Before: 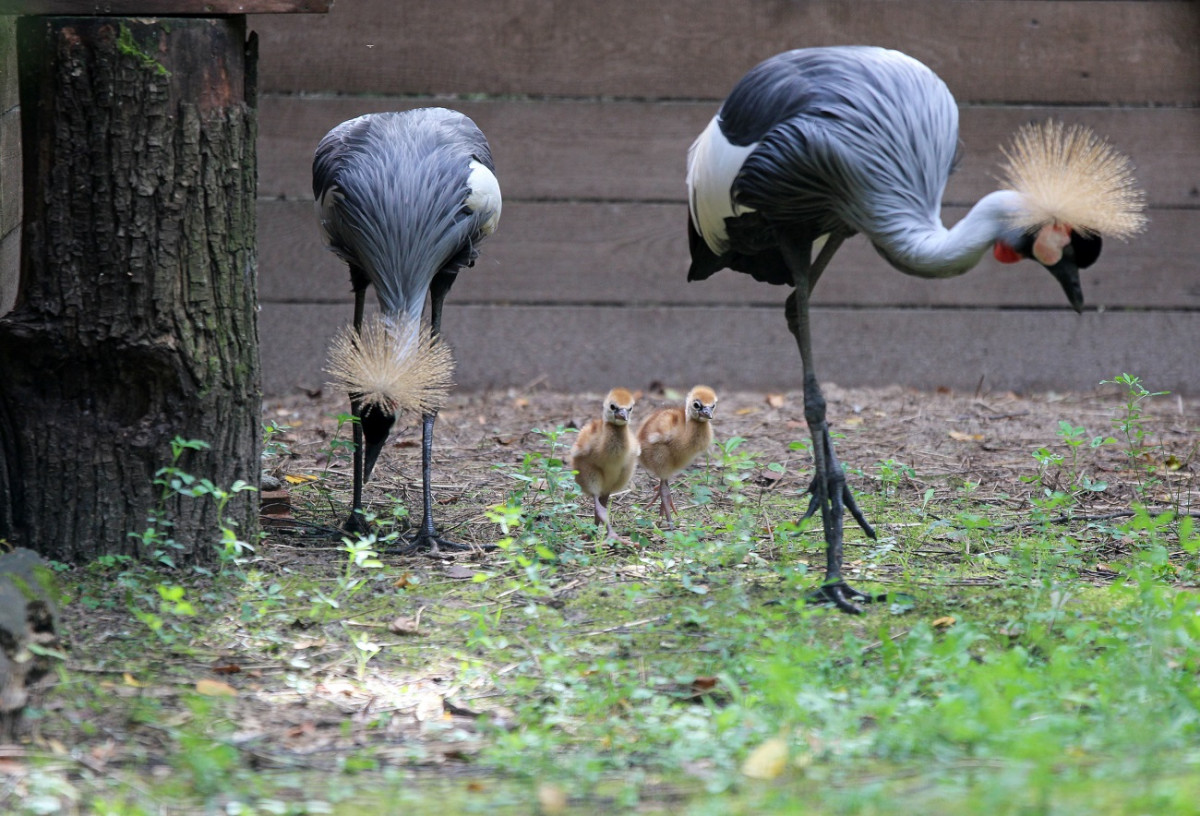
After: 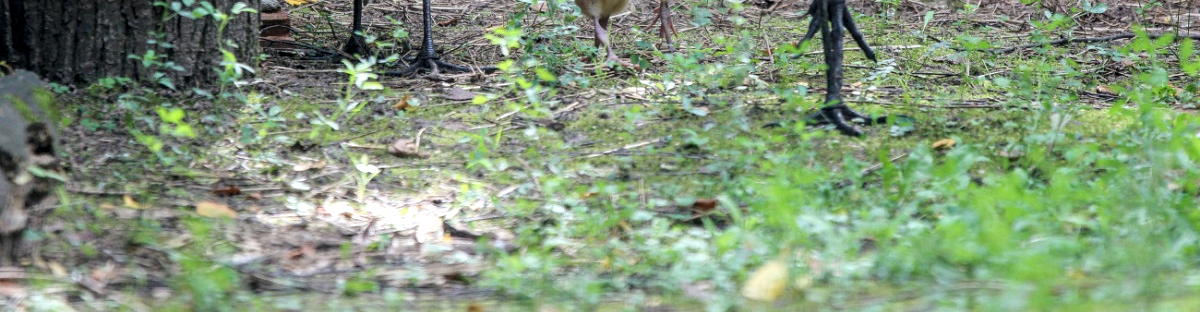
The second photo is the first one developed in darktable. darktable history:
crop and rotate: top 58.654%, bottom 3.023%
local contrast: detail 130%
